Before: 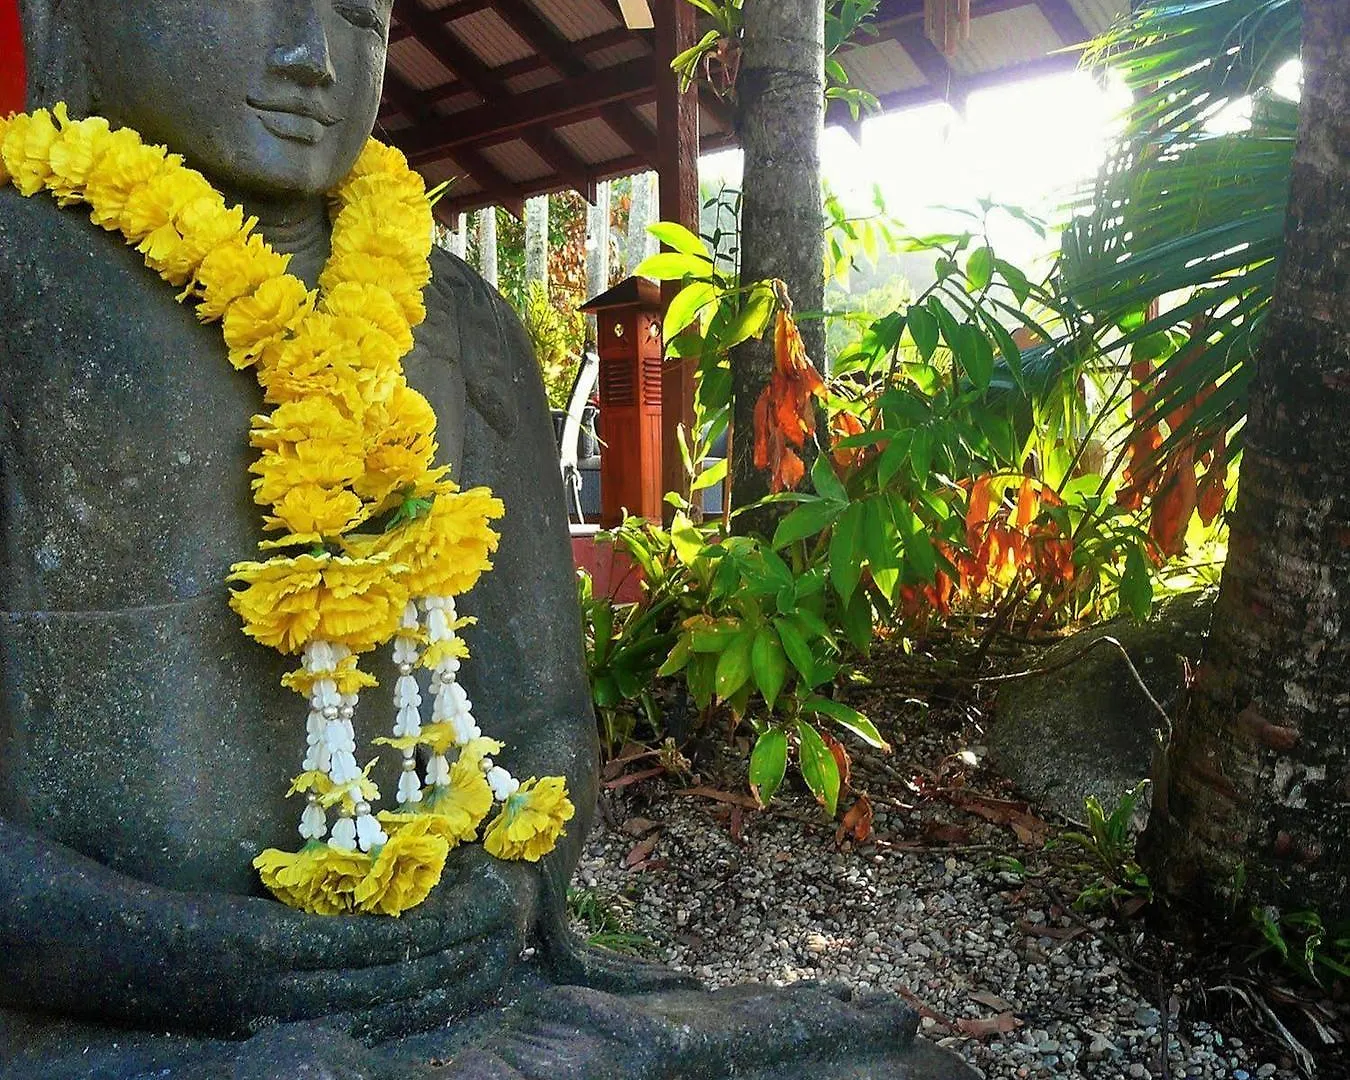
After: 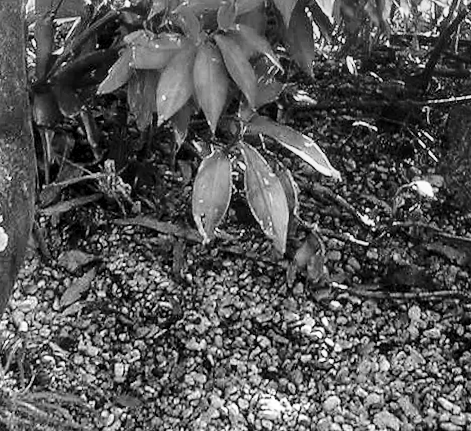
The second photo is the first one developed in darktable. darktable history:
monochrome: size 1
crop: left 37.221%, top 45.169%, right 20.63%, bottom 13.777%
local contrast: on, module defaults
rotate and perspective: rotation 0.72°, lens shift (vertical) -0.352, lens shift (horizontal) -0.051, crop left 0.152, crop right 0.859, crop top 0.019, crop bottom 0.964
base curve: curves: ch0 [(0, 0) (0.028, 0.03) (0.121, 0.232) (0.46, 0.748) (0.859, 0.968) (1, 1)], preserve colors none
